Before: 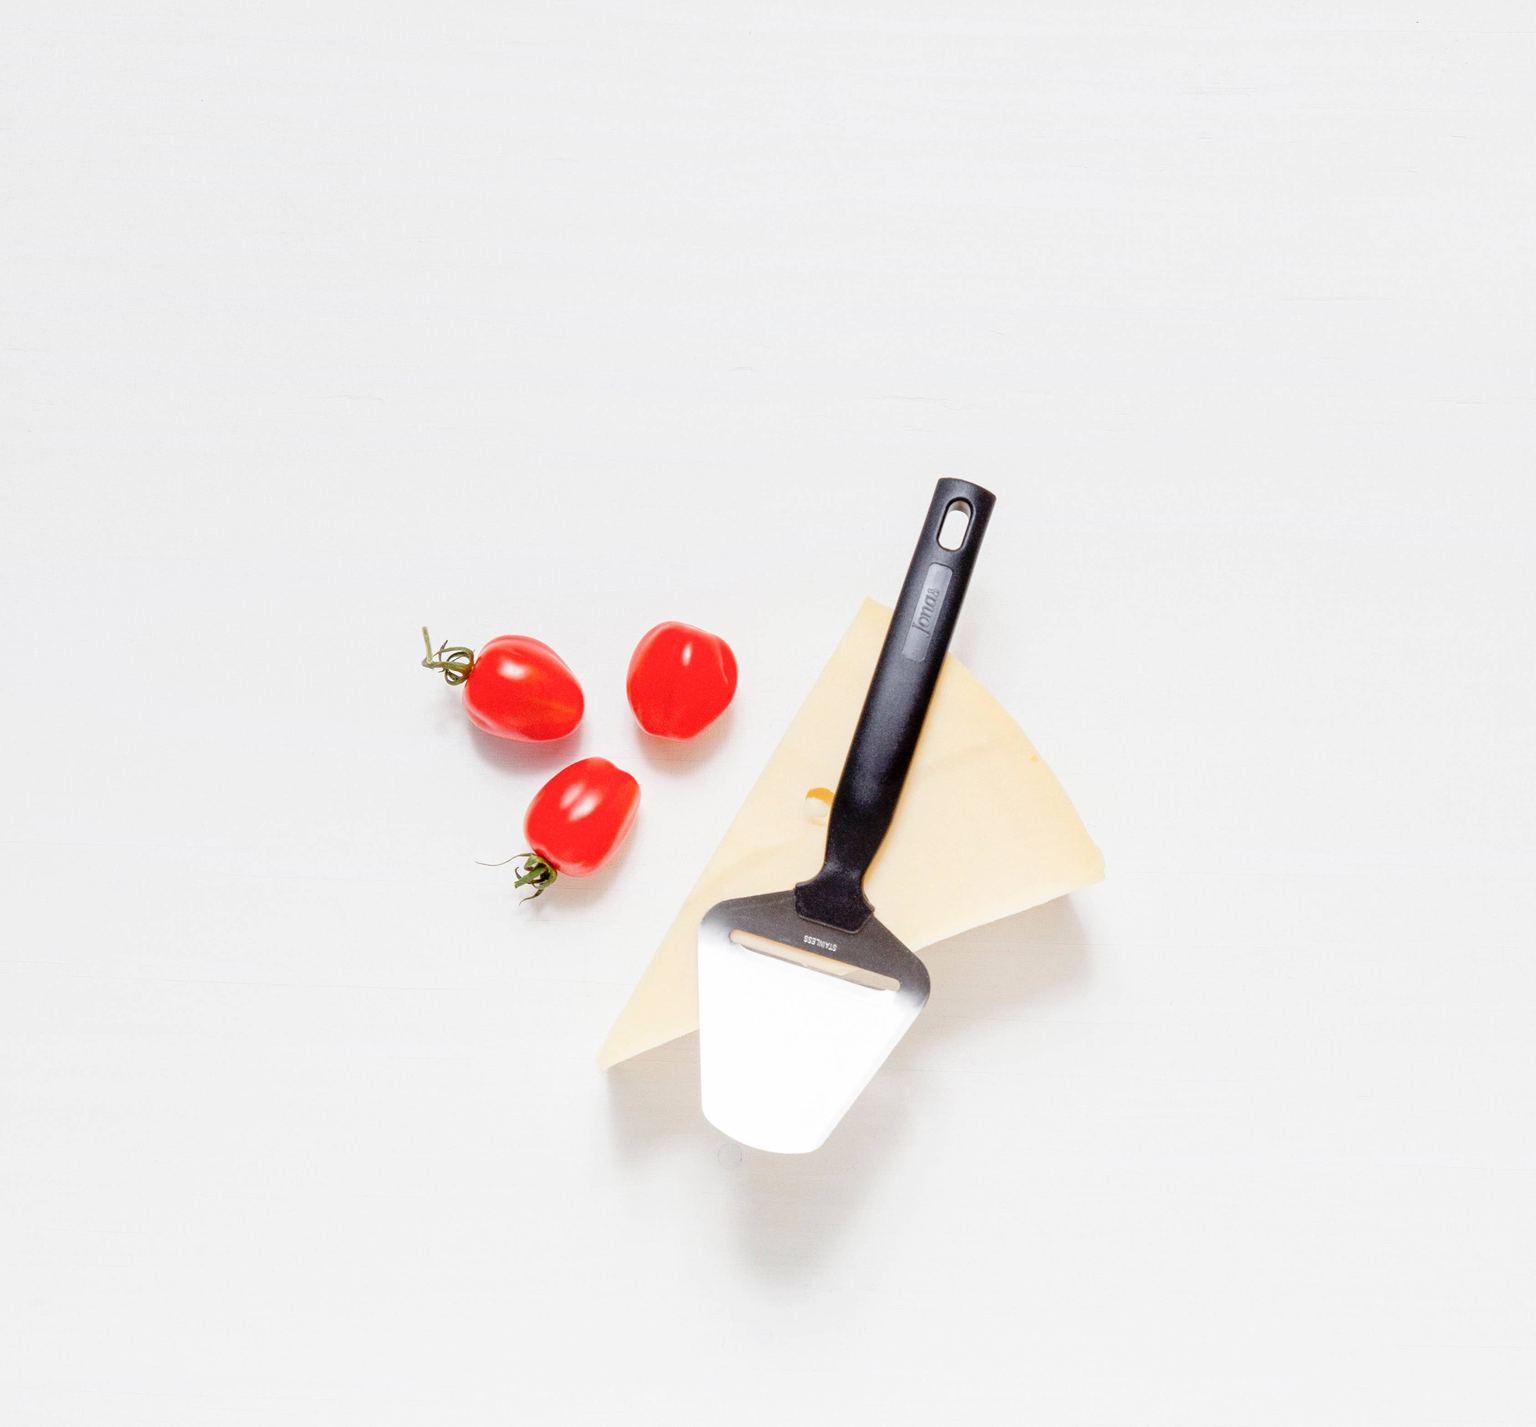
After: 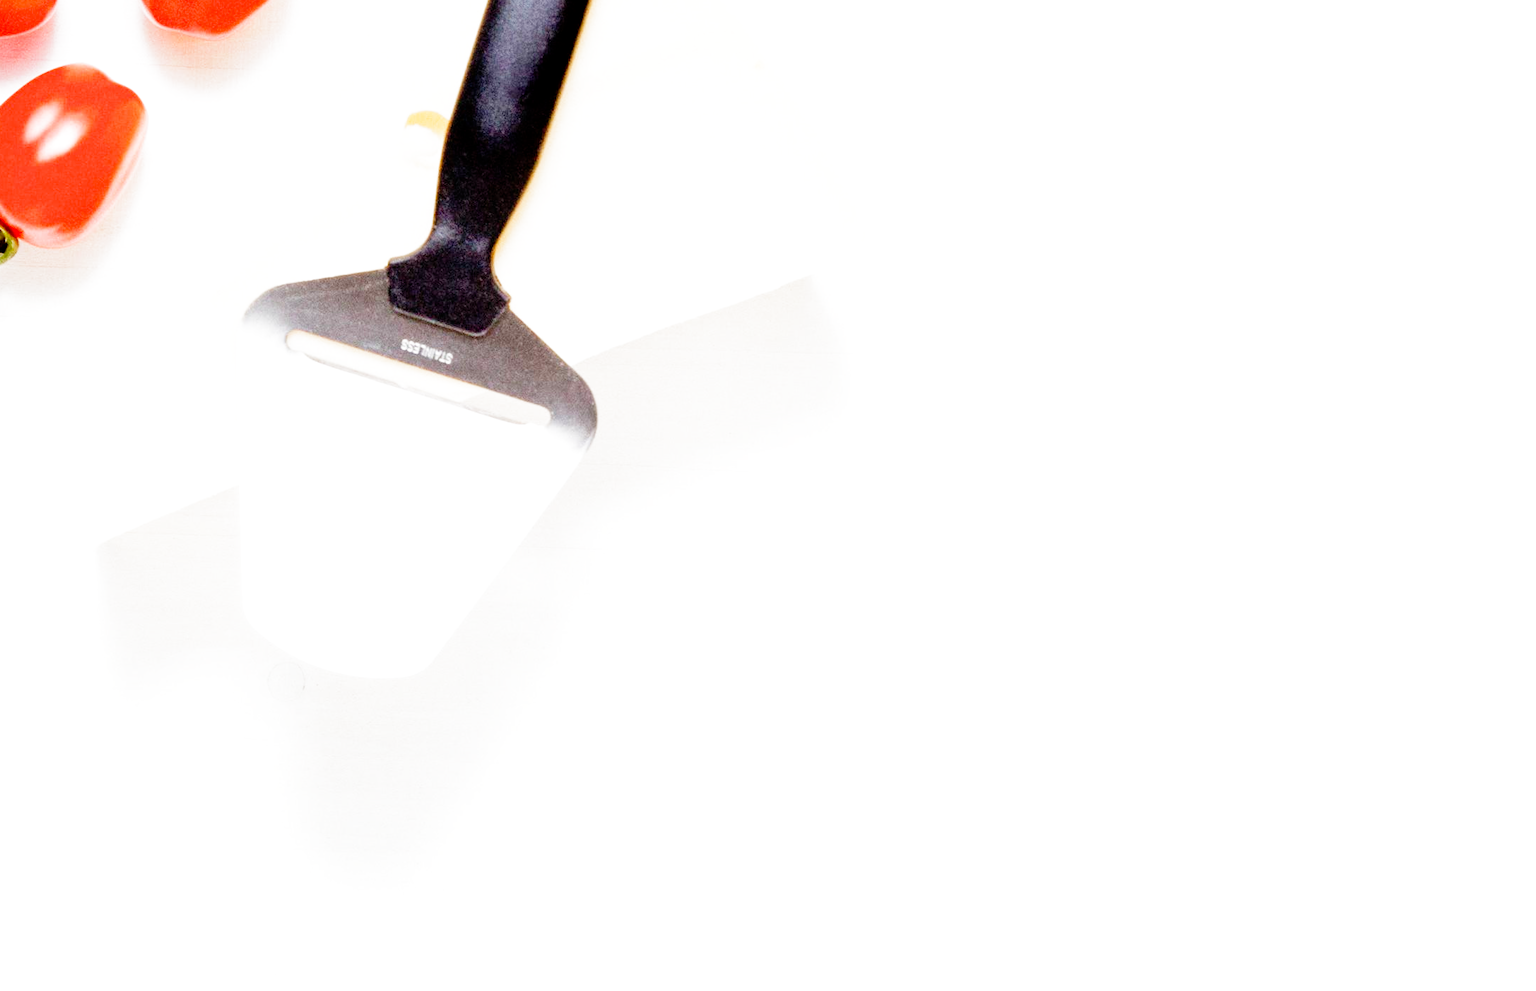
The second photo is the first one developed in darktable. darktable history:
contrast equalizer: y [[0.5 ×4, 0.467, 0.376], [0.5 ×6], [0.5 ×6], [0 ×6], [0 ×6]]
crop and rotate: left 35.509%, top 50.238%, bottom 4.934%
filmic rgb: middle gray luminance 10%, black relative exposure -8.61 EV, white relative exposure 3.3 EV, threshold 6 EV, target black luminance 0%, hardness 5.2, latitude 44.69%, contrast 1.302, highlights saturation mix 5%, shadows ↔ highlights balance 24.64%, add noise in highlights 0, preserve chrominance no, color science v3 (2019), use custom middle-gray values true, iterations of high-quality reconstruction 0, contrast in highlights soft, enable highlight reconstruction true
